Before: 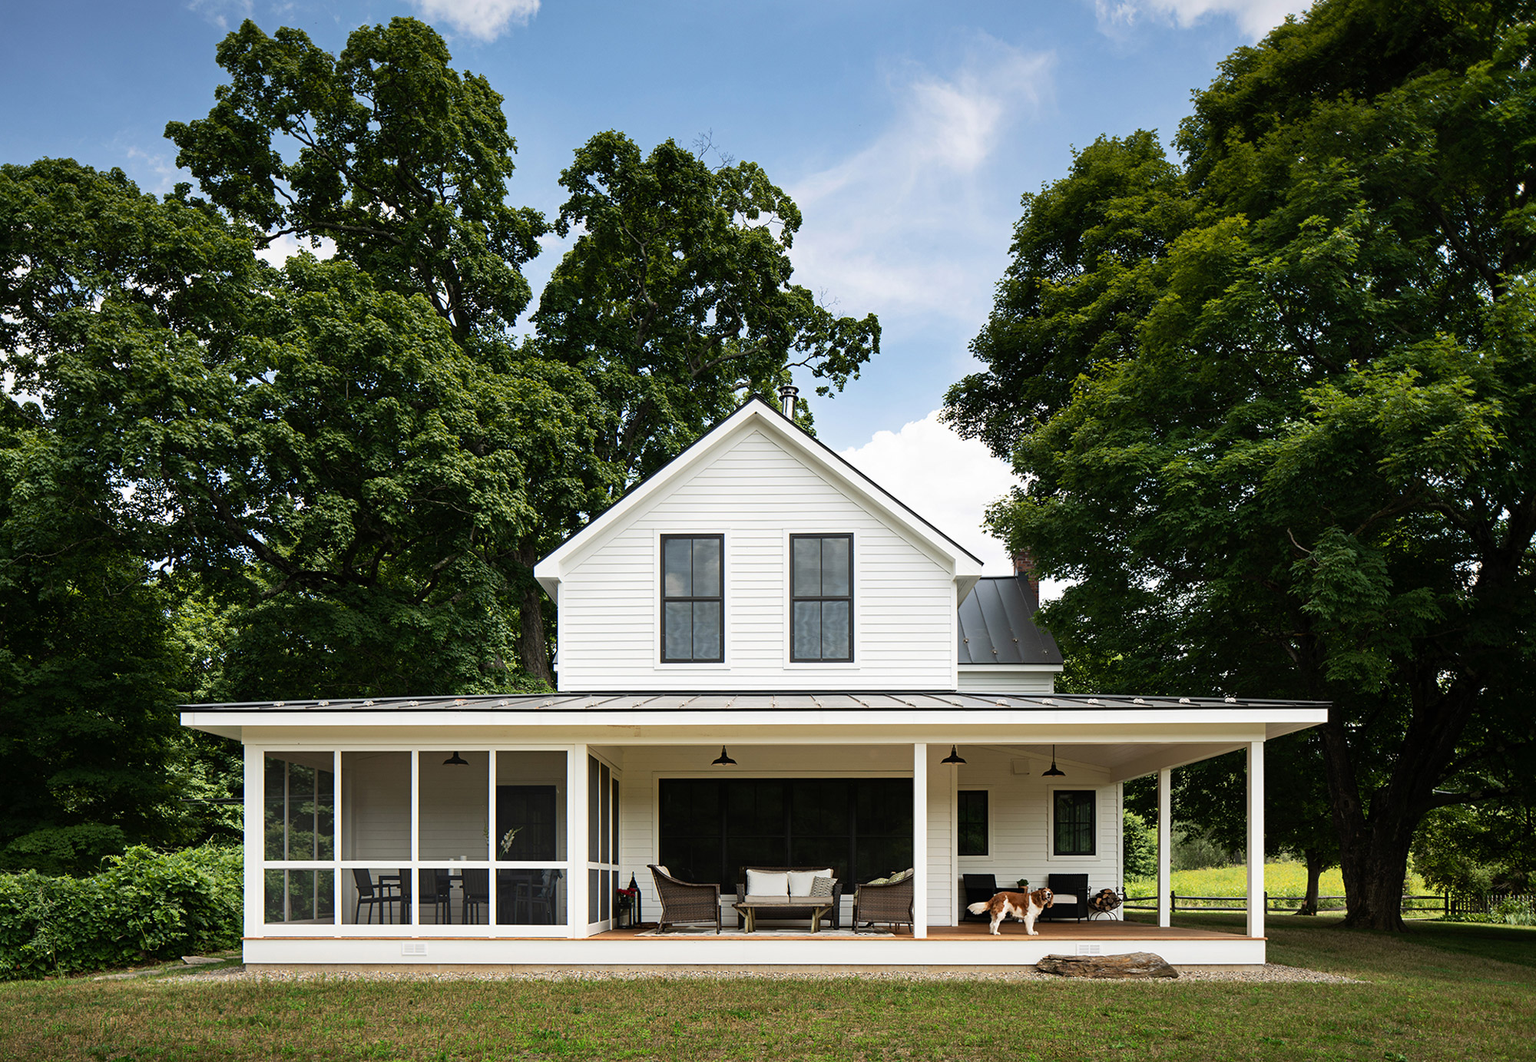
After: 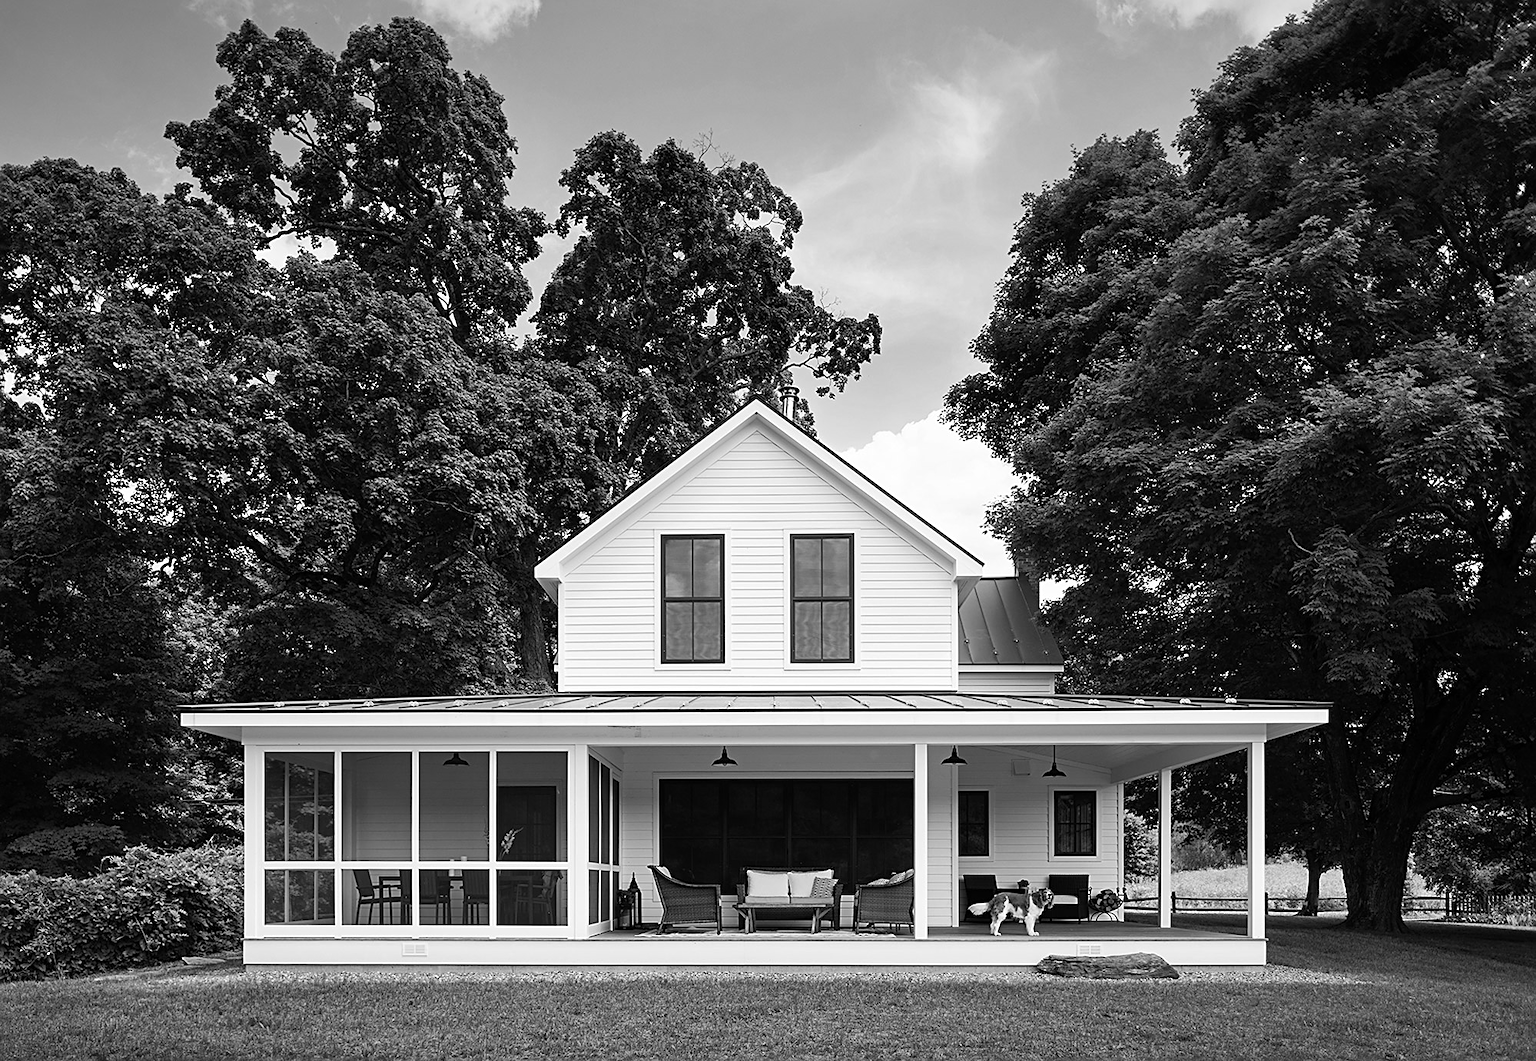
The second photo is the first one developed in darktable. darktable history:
color contrast: green-magenta contrast 0, blue-yellow contrast 0
white balance: red 0.984, blue 1.059
sharpen: on, module defaults
